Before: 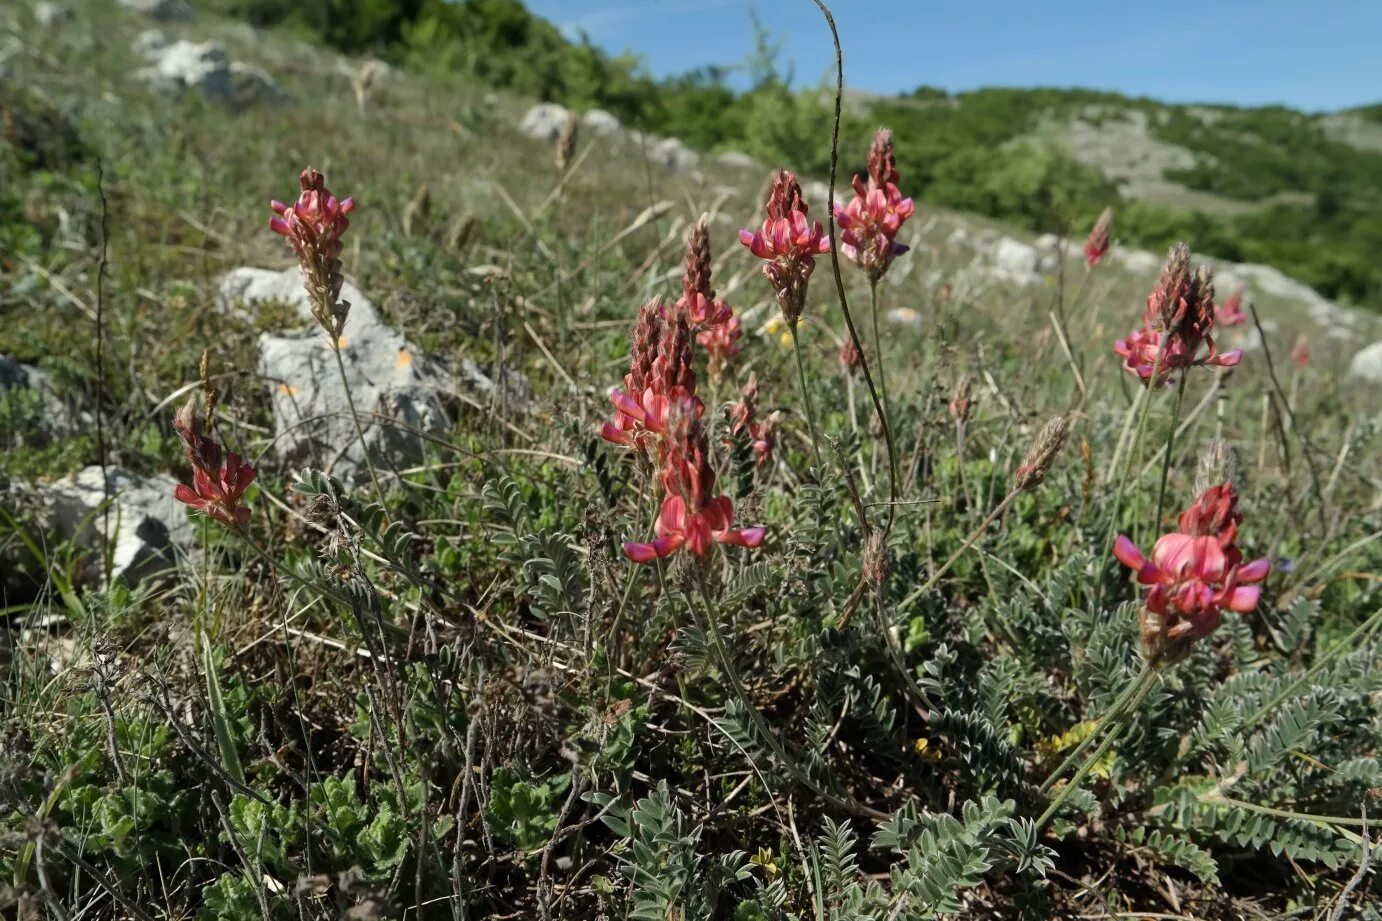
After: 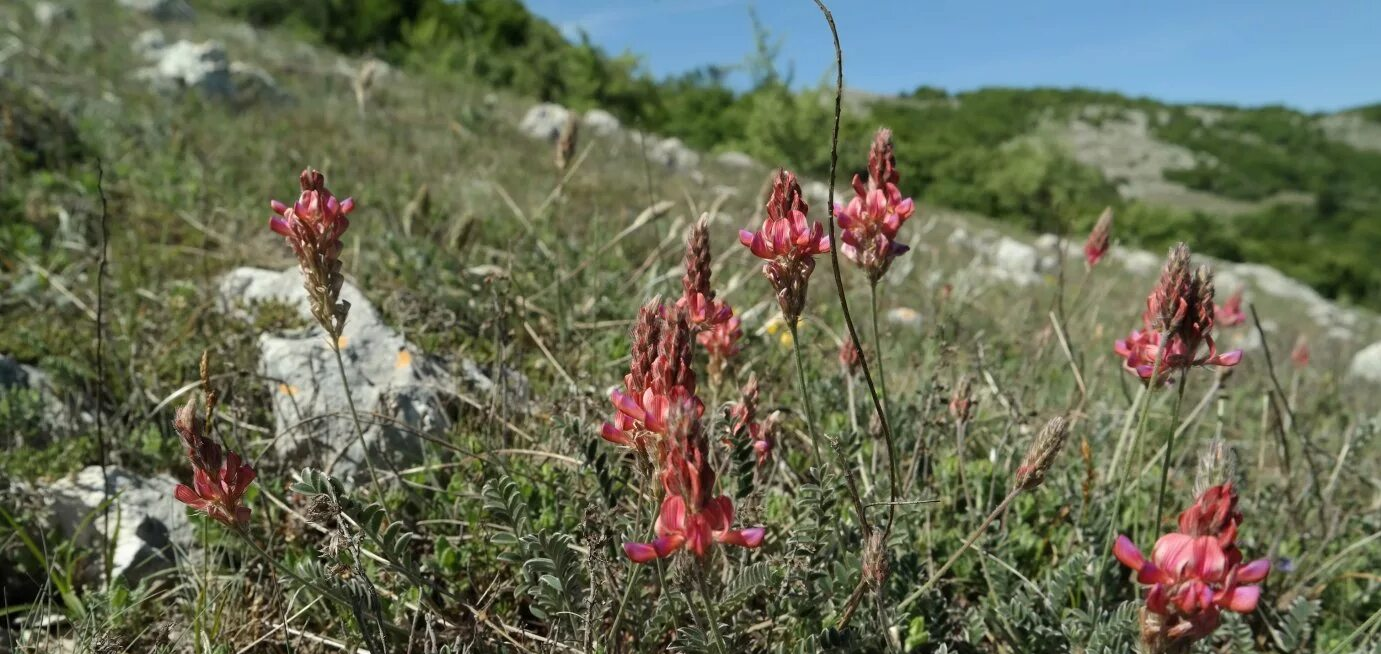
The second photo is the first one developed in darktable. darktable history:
crop: right 0.001%, bottom 28.899%
